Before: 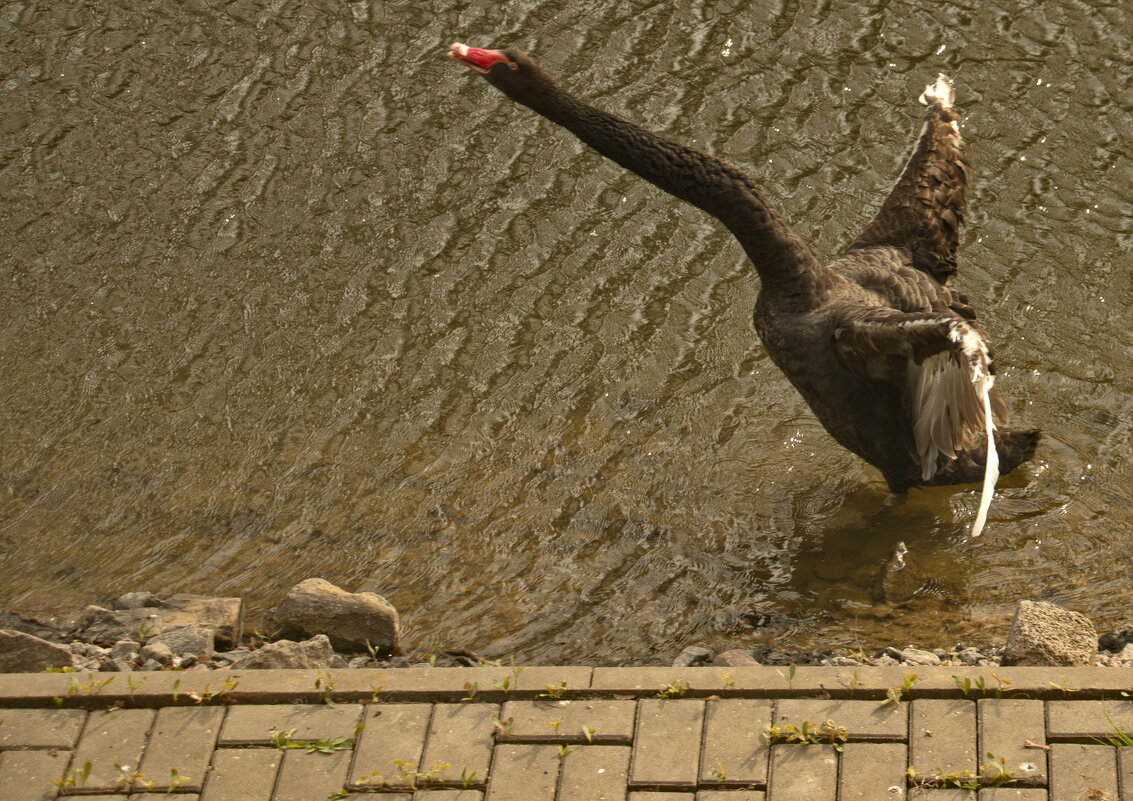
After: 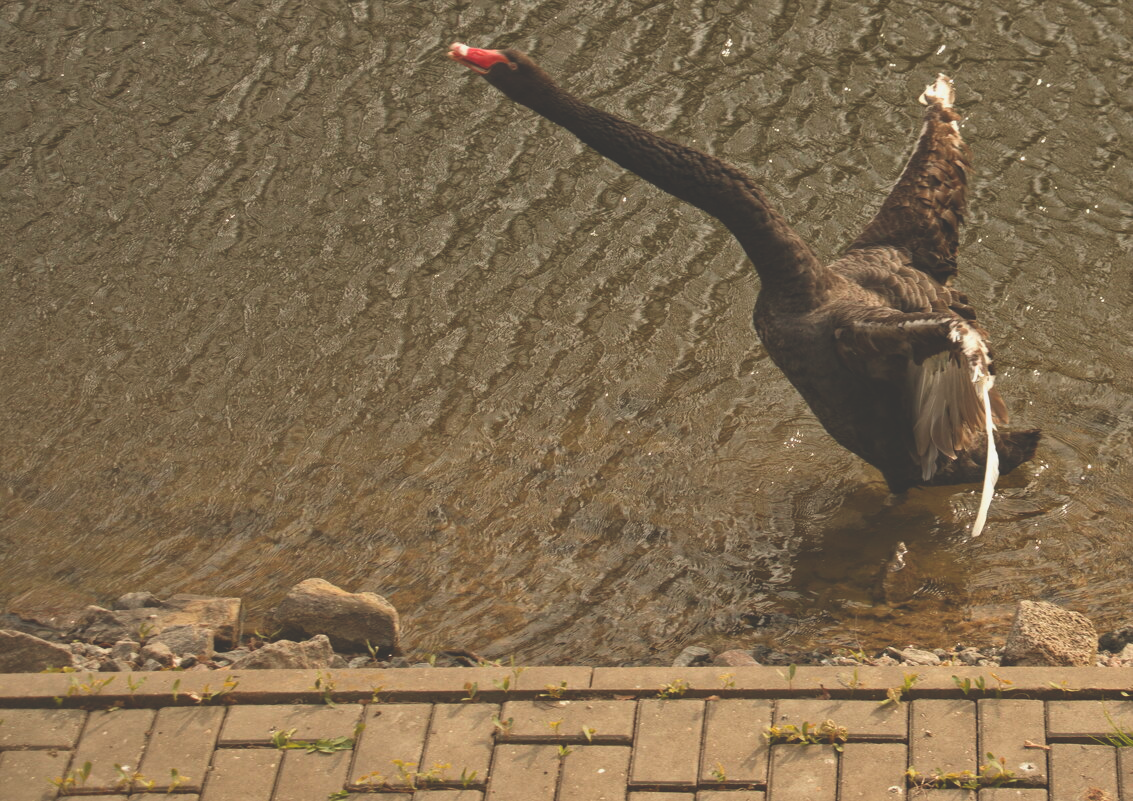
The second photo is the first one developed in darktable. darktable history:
exposure: black level correction -0.037, exposure -0.496 EV, compensate exposure bias true, compensate highlight preservation false
